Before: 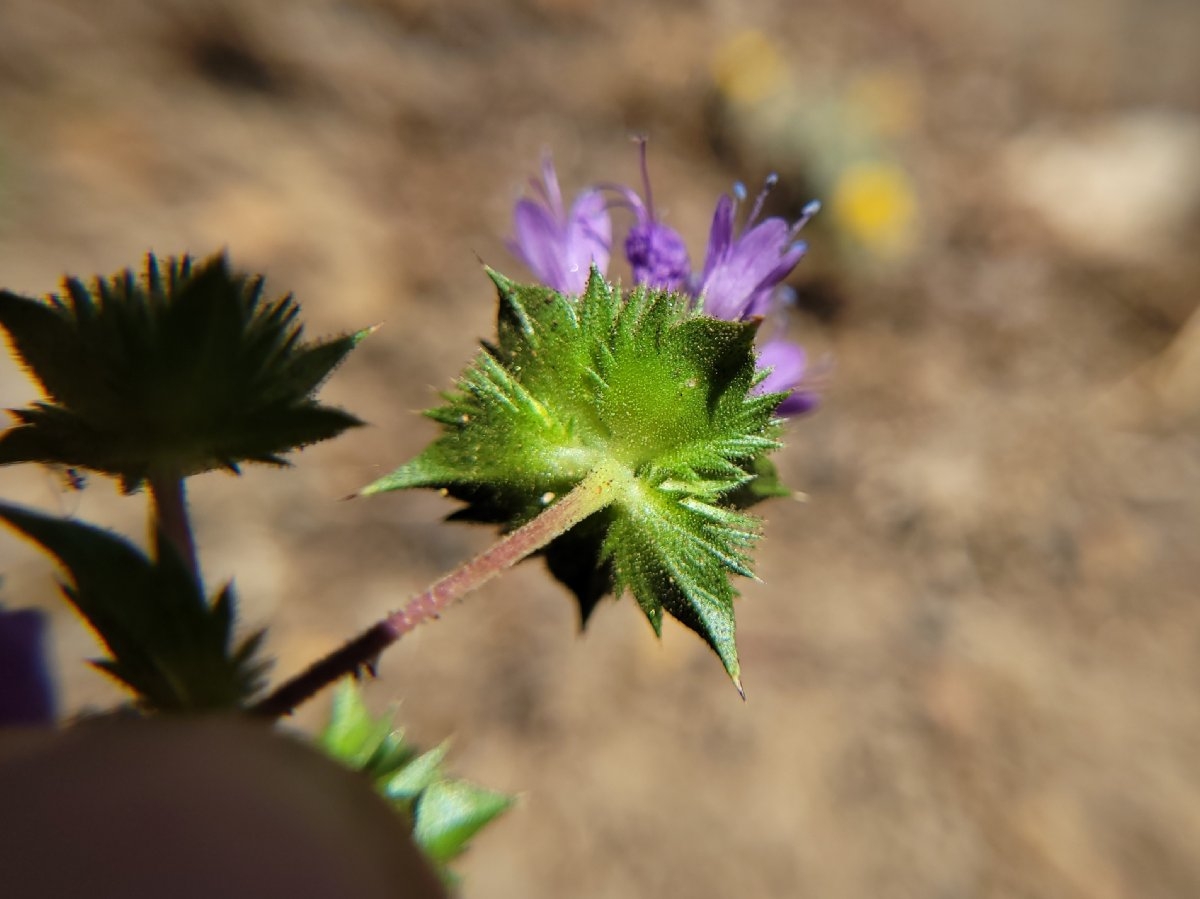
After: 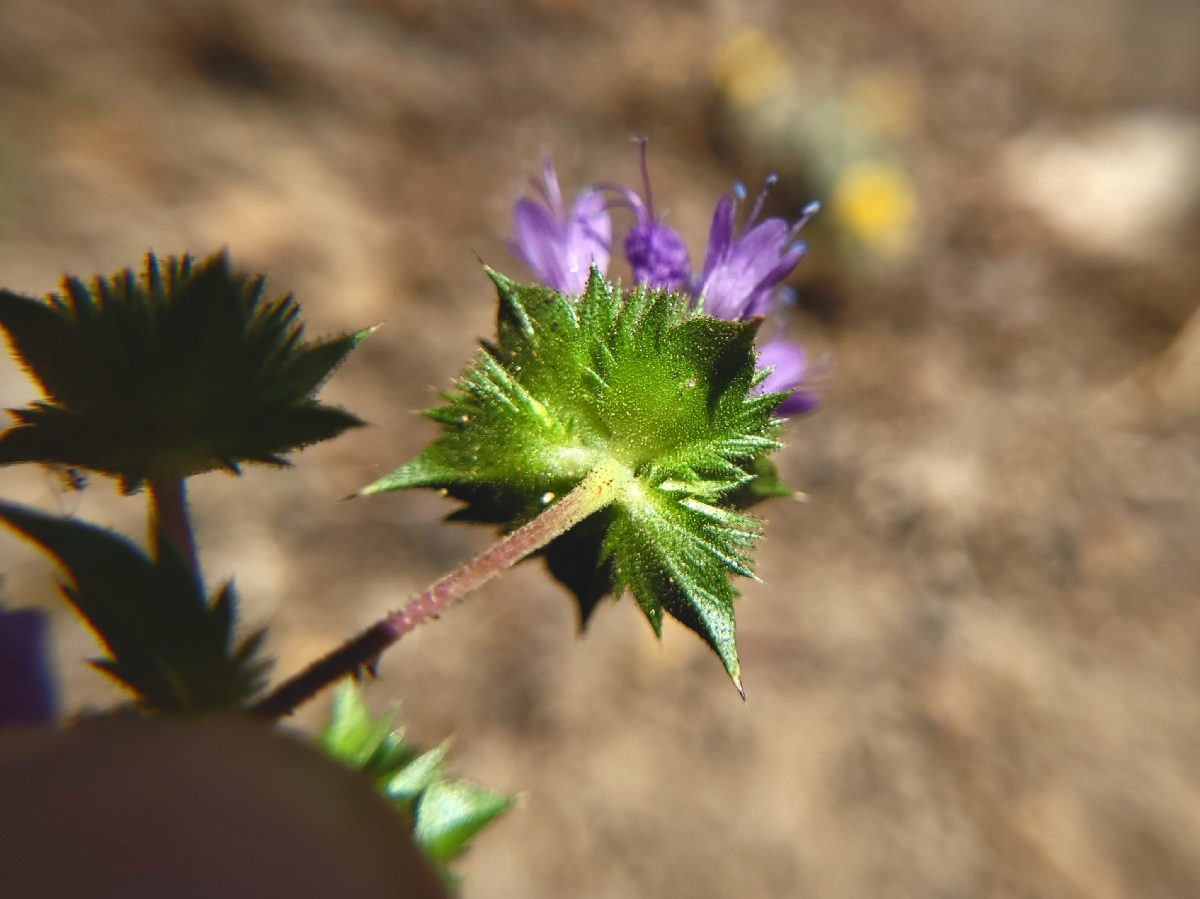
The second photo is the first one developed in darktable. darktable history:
tone curve: curves: ch0 [(0, 0.081) (0.483, 0.453) (0.881, 0.992)], color space Lab, independent channels
color correction: highlights b* -0.051
